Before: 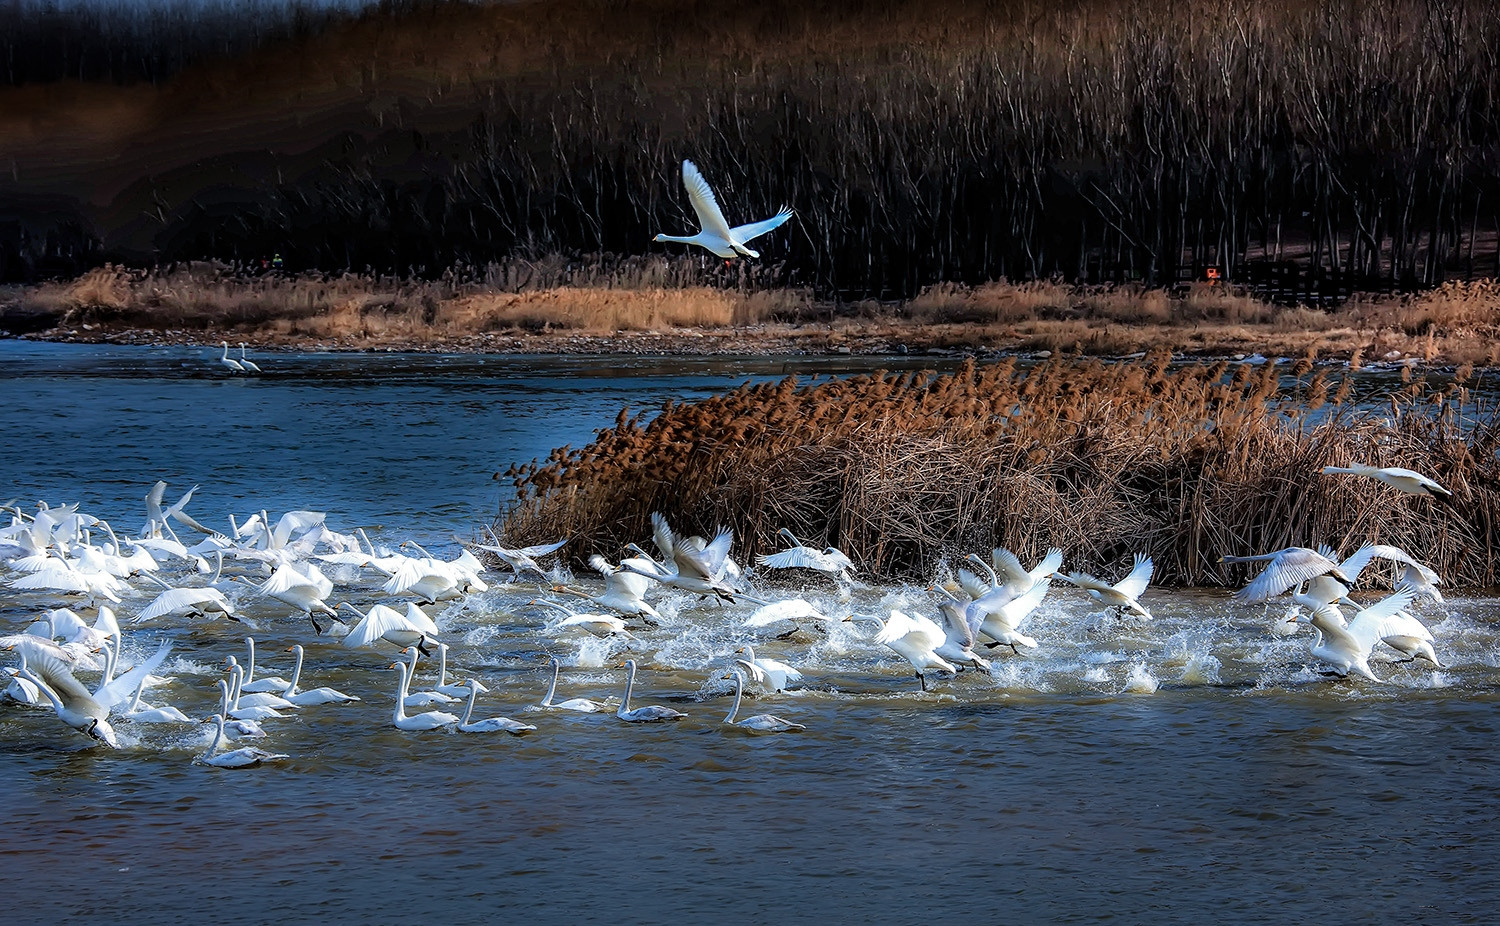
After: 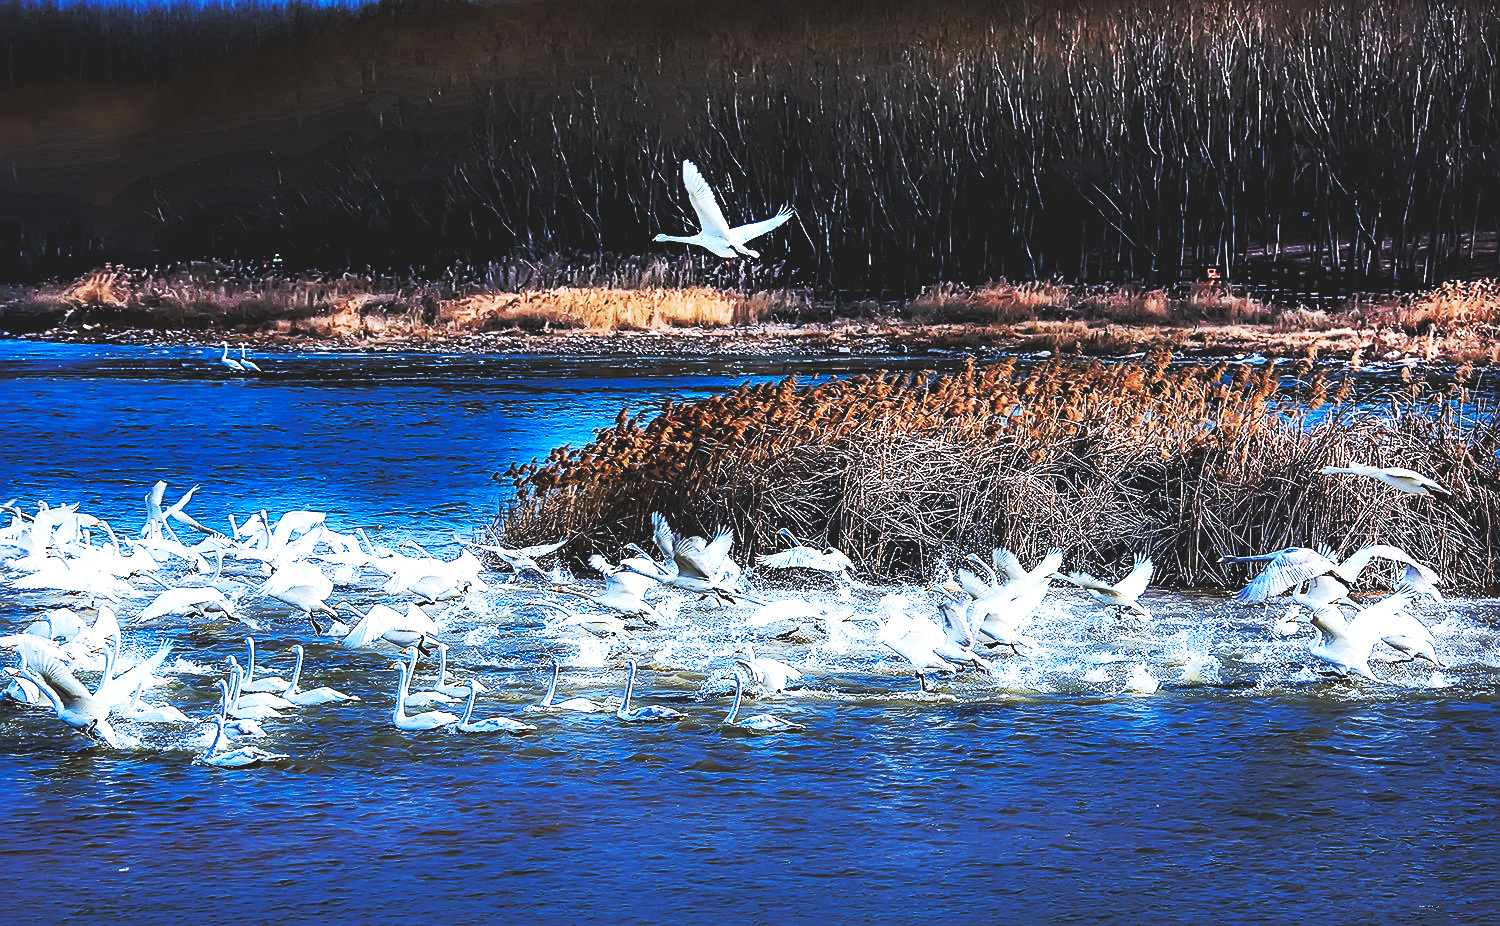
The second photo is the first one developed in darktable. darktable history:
contrast equalizer: octaves 7, y [[0.6 ×6], [0.55 ×6], [0 ×6], [0 ×6], [0 ×6]], mix 0.35
sharpen: on, module defaults
white balance: red 0.926, green 1.003, blue 1.133
base curve: curves: ch0 [(0, 0.015) (0.085, 0.116) (0.134, 0.298) (0.19, 0.545) (0.296, 0.764) (0.599, 0.982) (1, 1)], preserve colors none
